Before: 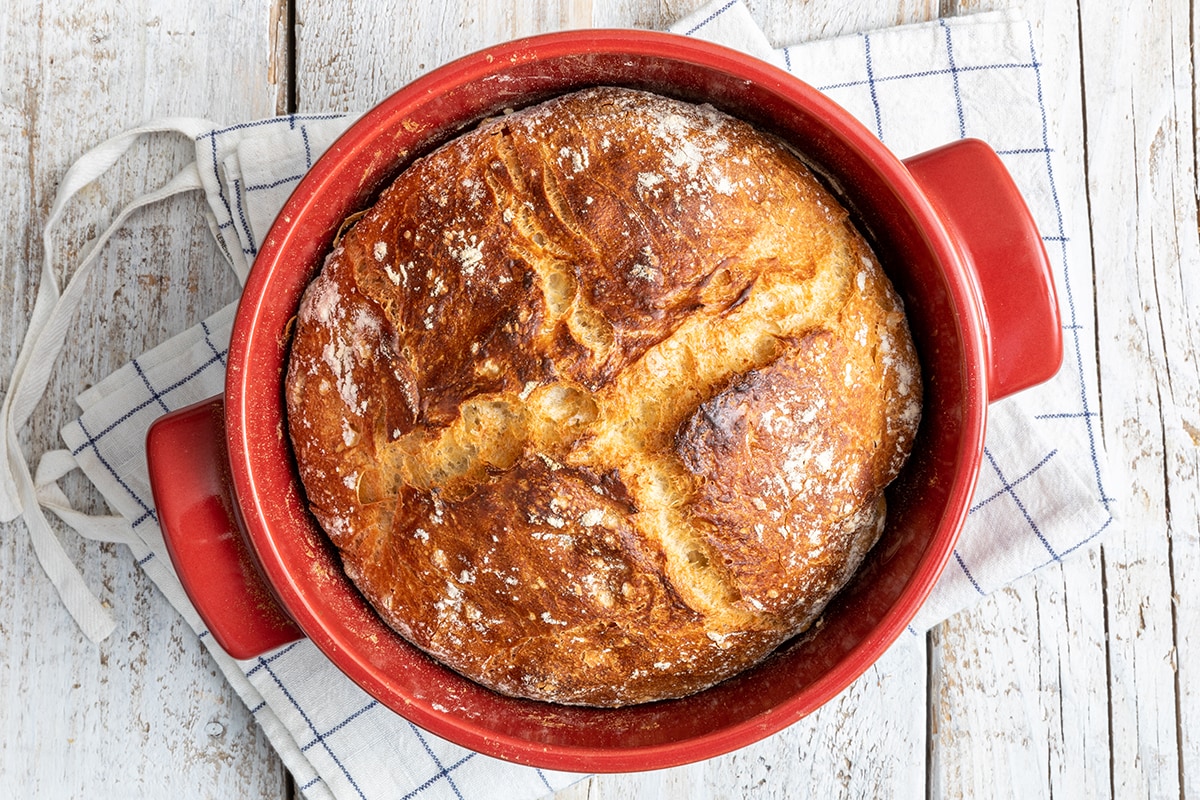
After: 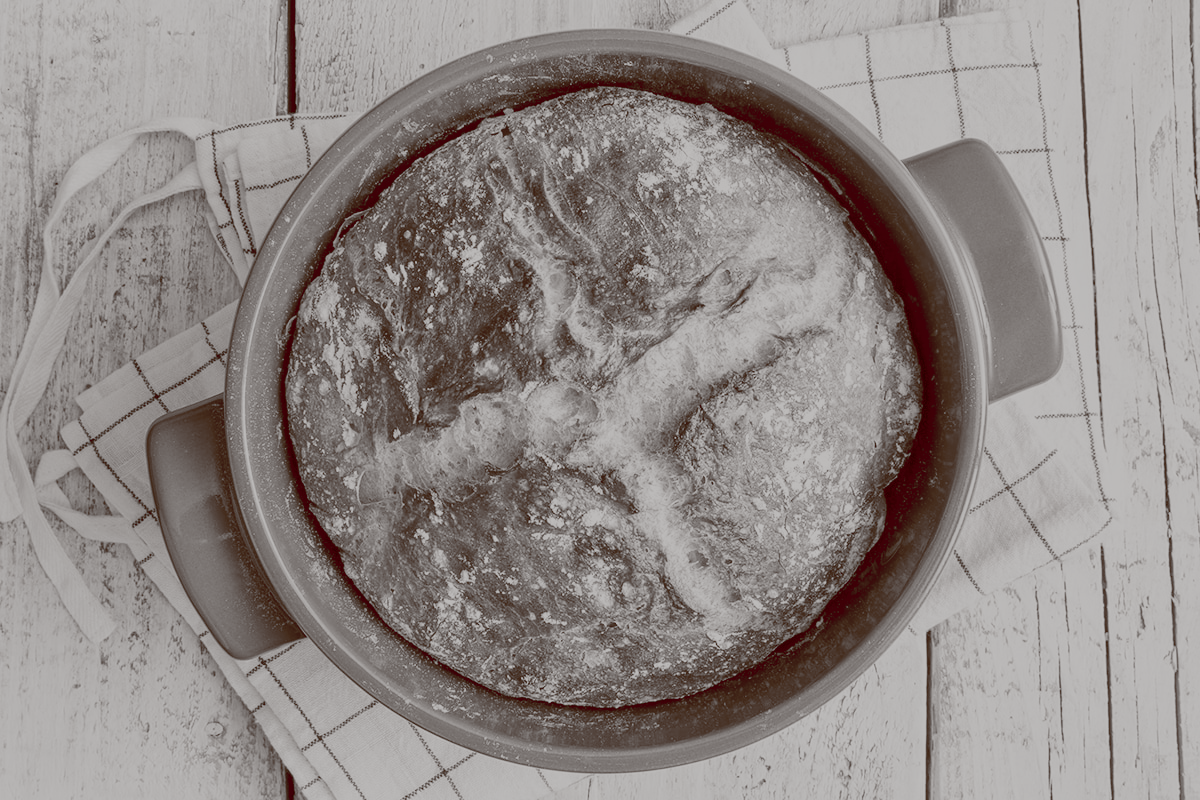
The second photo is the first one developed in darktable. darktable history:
color balance rgb: shadows lift › luminance 1%, shadows lift › chroma 0.2%, shadows lift › hue 20°, power › luminance 1%, power › chroma 0.4%, power › hue 34°, highlights gain › luminance 0.8%, highlights gain › chroma 0.4%, highlights gain › hue 44°, global offset › chroma 0.4%, global offset › hue 34°, white fulcrum 0.08 EV, linear chroma grading › shadows -7%, linear chroma grading › highlights -7%, linear chroma grading › global chroma -10%, linear chroma grading › mid-tones -8%, perceptual saturation grading › global saturation -28%, perceptual saturation grading › highlights -20%, perceptual saturation grading › mid-tones -24%, perceptual saturation grading › shadows -24%, perceptual brilliance grading › global brilliance -1%, perceptual brilliance grading › highlights -1%, perceptual brilliance grading › mid-tones -1%, perceptual brilliance grading › shadows -1%, global vibrance -17%, contrast -6%
color equalizer: saturation › red 0.22, saturation › orange 0.24, saturation › yellow 0.26, saturation › green 0.22, saturation › cyan 0.18, saturation › blue 0.18, saturation › lavender 0.22, saturation › magenta 0.22, brightness › green 0.98, brightness › cyan 0.98, brightness › blue 0.98
sigmoid: contrast 1.05, skew -0.15
tone equalizer: -7 EV 0.18 EV, -6 EV 0.12 EV, -5 EV 0.08 EV, -4 EV 0.04 EV, -2 EV -0.02 EV, -1 EV -0.04 EV, +0 EV -0.06 EV, luminance estimator HSV value / RGB max
